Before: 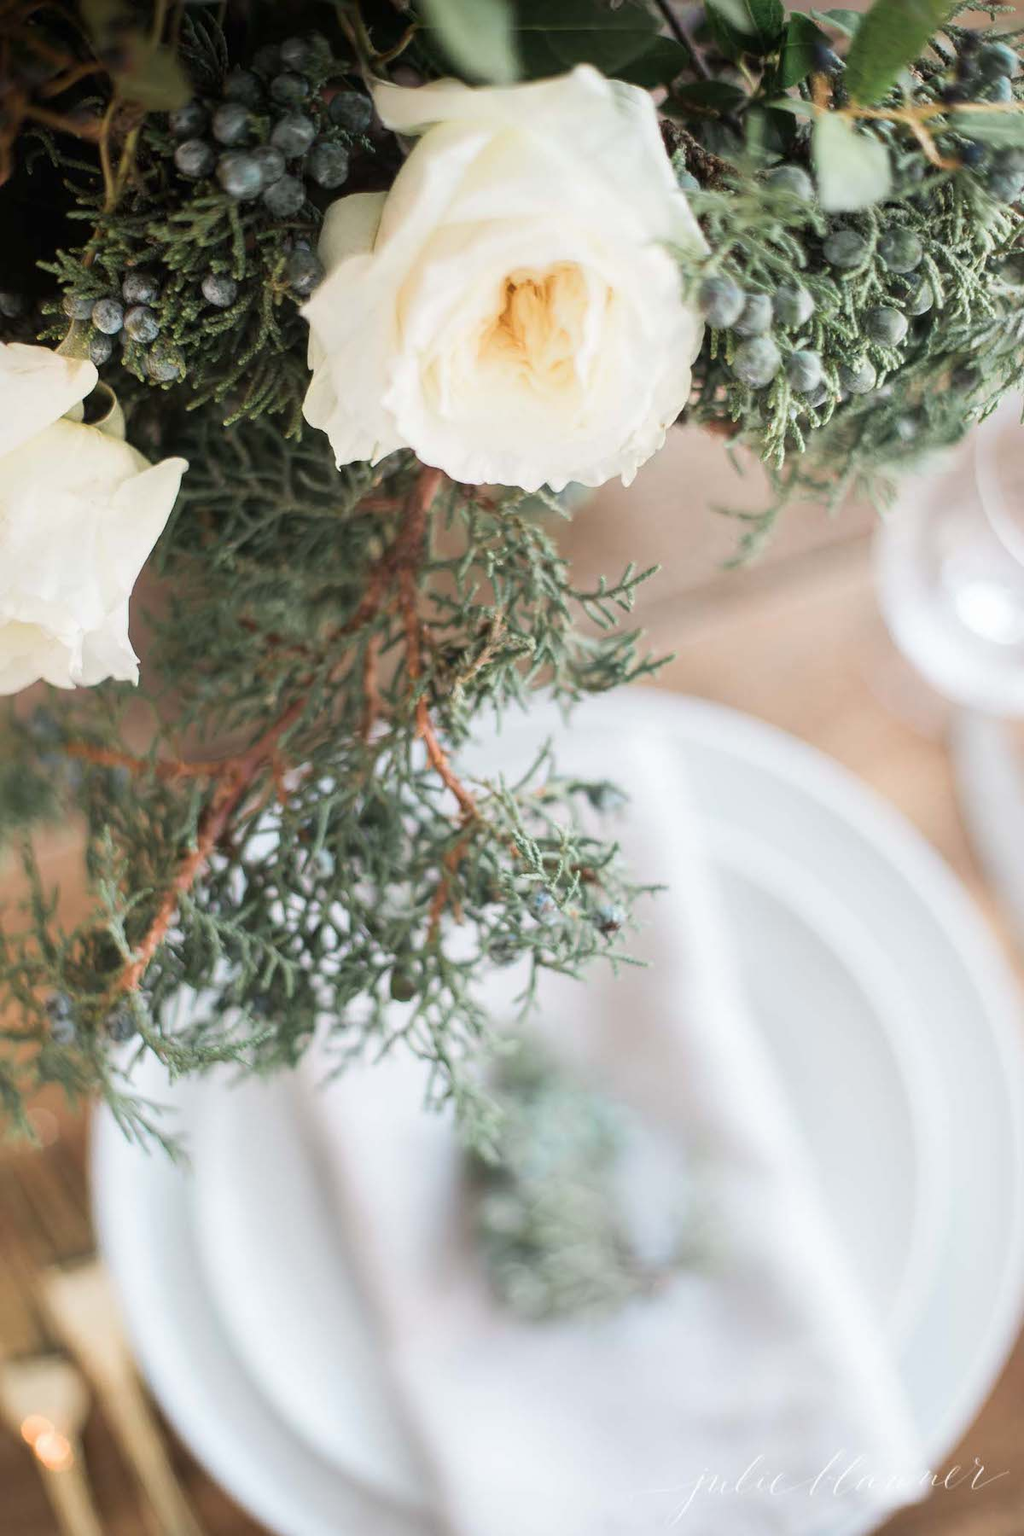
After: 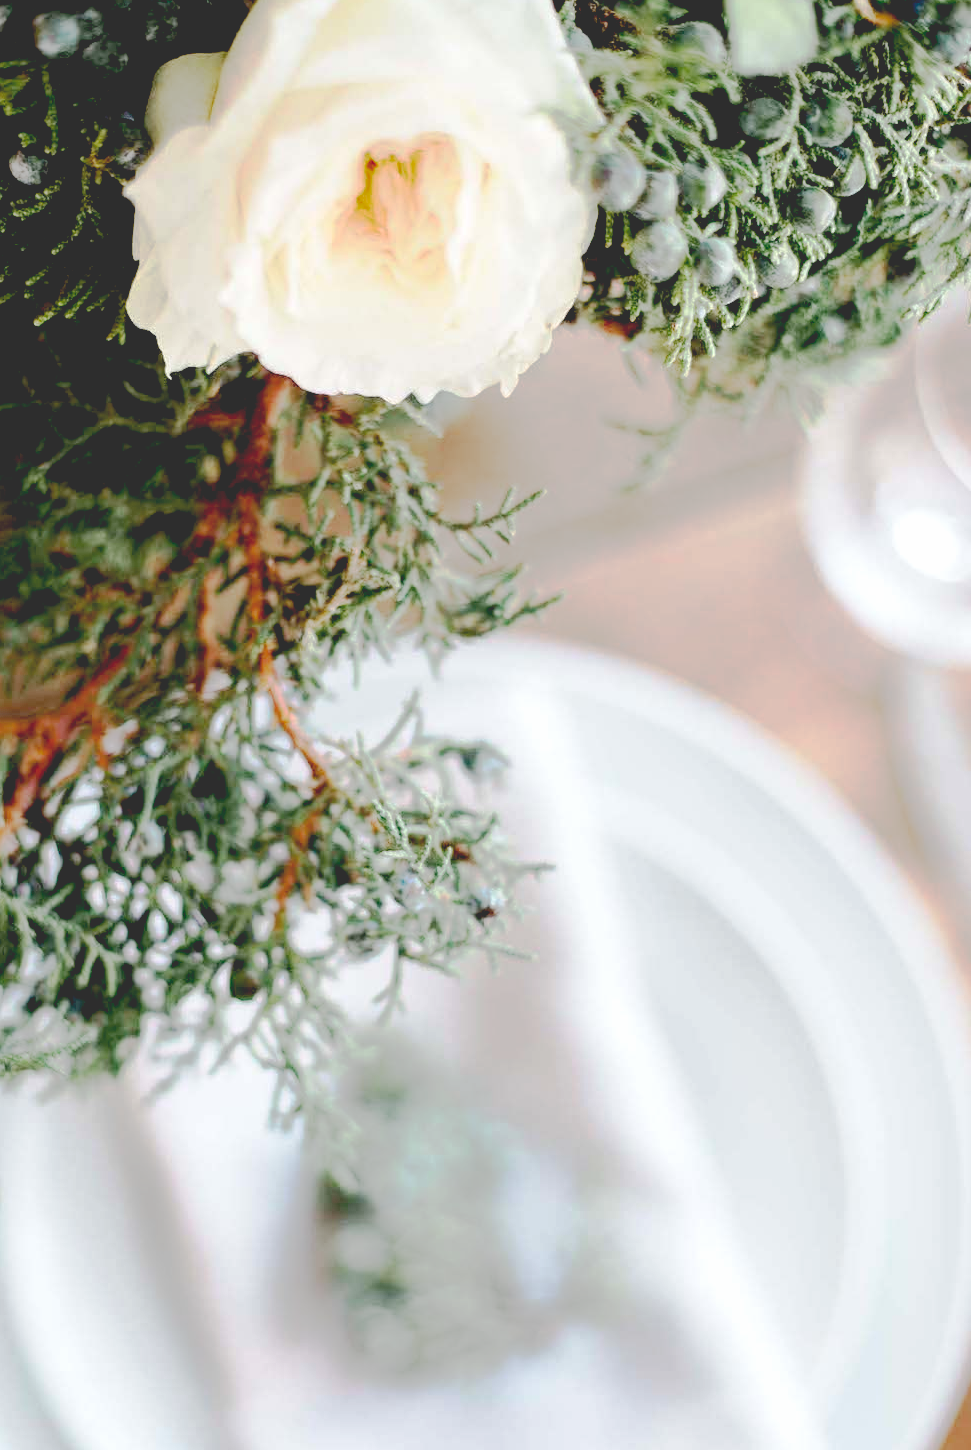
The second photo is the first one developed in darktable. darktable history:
base curve: curves: ch0 [(0.065, 0.026) (0.236, 0.358) (0.53, 0.546) (0.777, 0.841) (0.924, 0.992)], preserve colors none
crop: left 19.004%, top 9.645%, right 0.001%, bottom 9.767%
